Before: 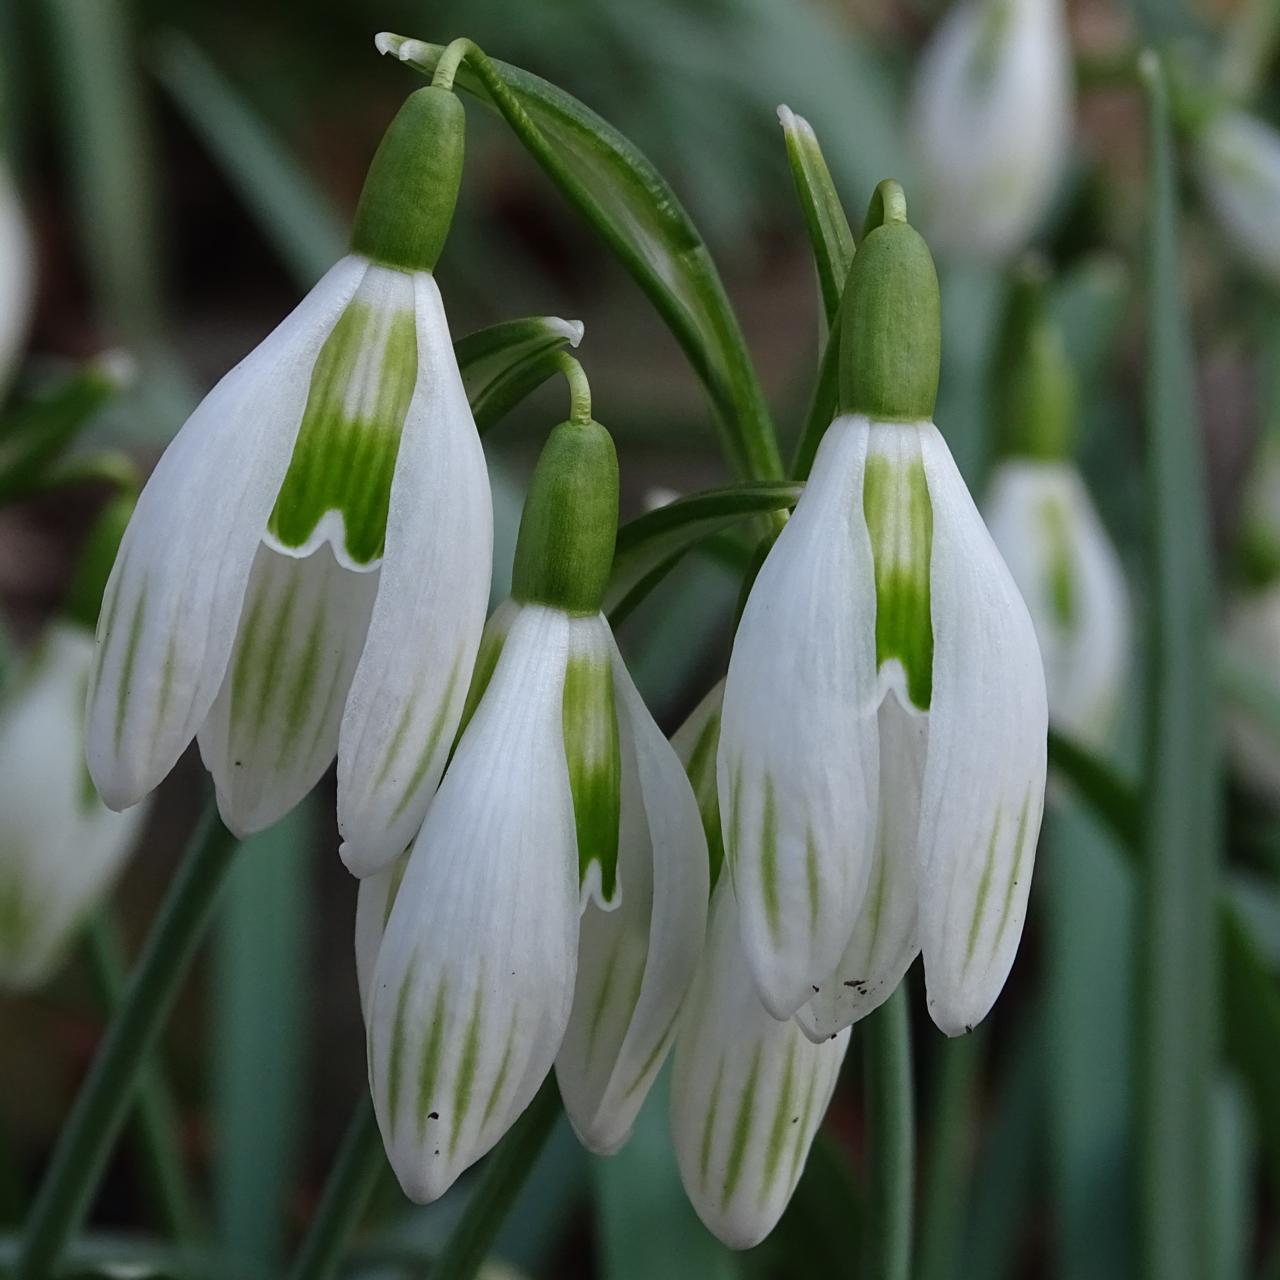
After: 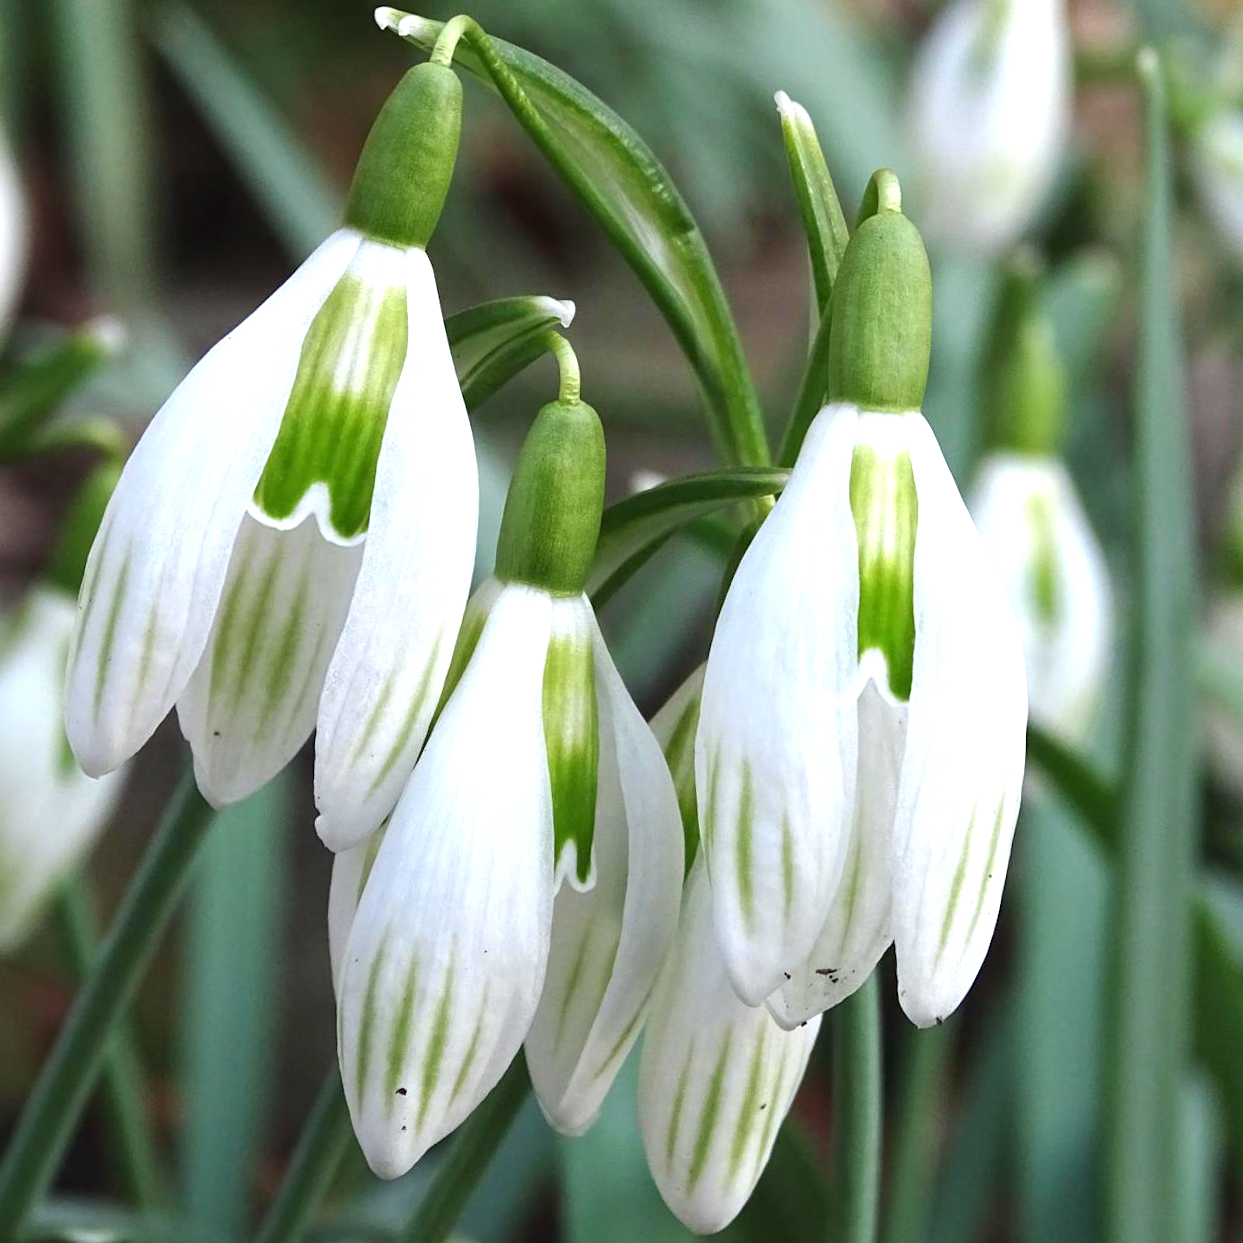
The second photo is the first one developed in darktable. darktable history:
crop and rotate: angle -1.69°
rotate and perspective: automatic cropping original format, crop left 0, crop top 0
exposure: black level correction 0, exposure 1 EV, compensate exposure bias true, compensate highlight preservation false
